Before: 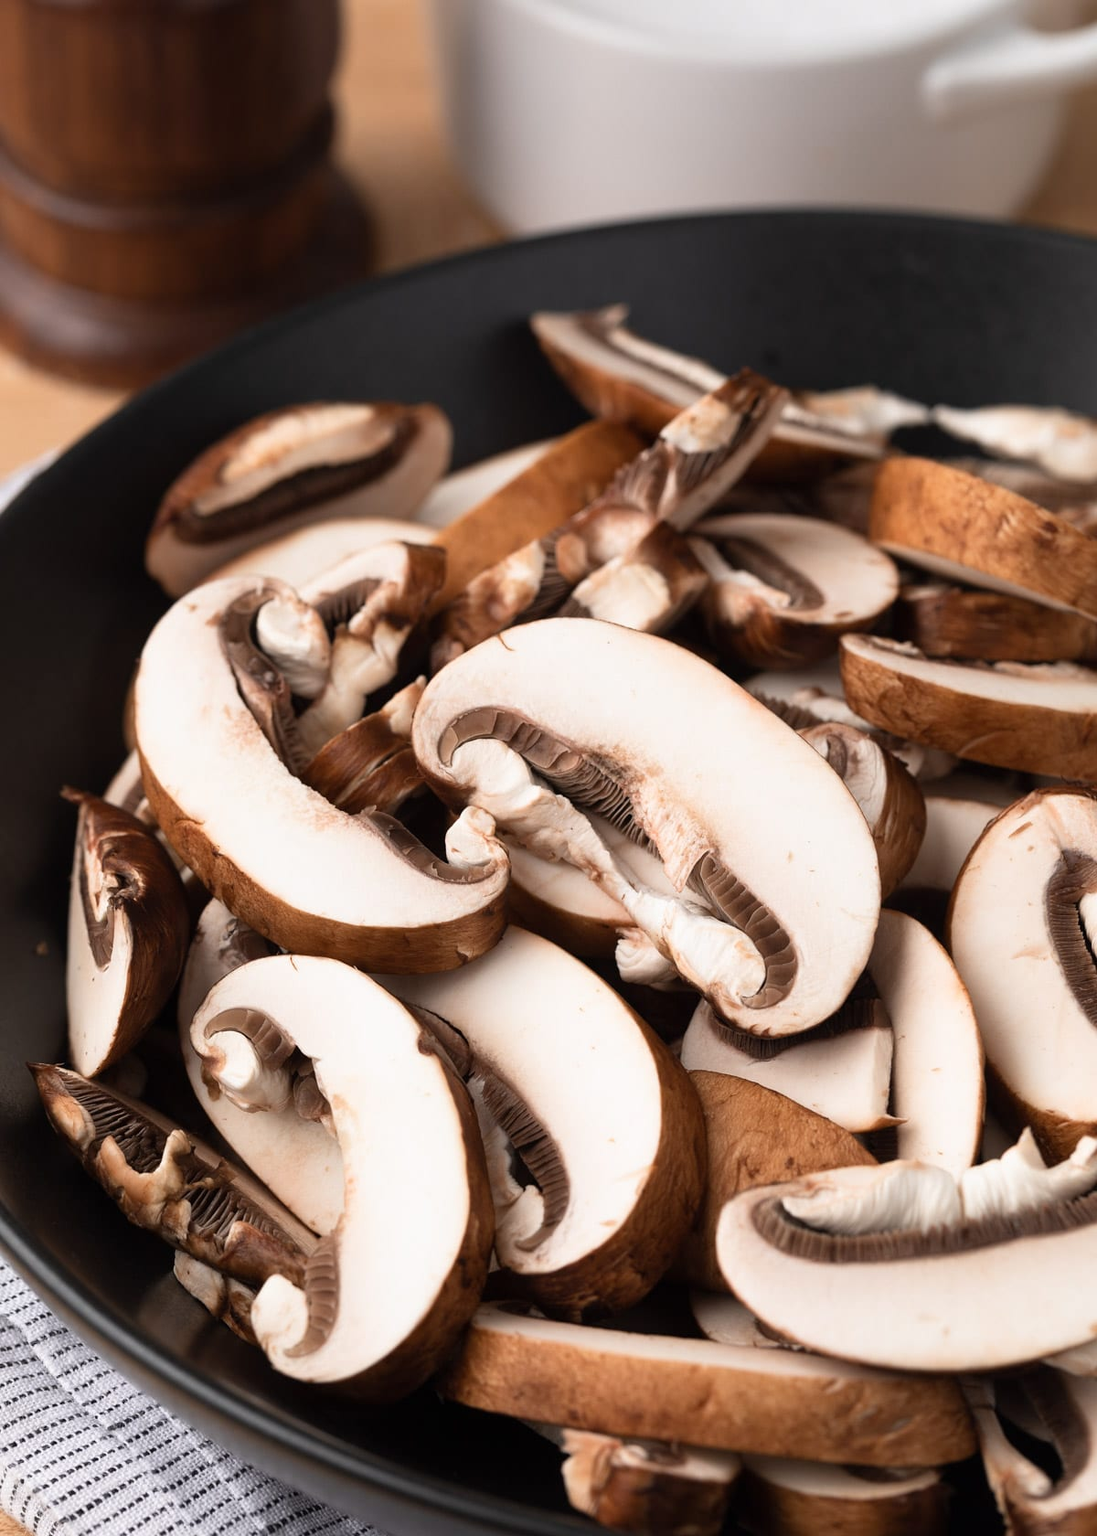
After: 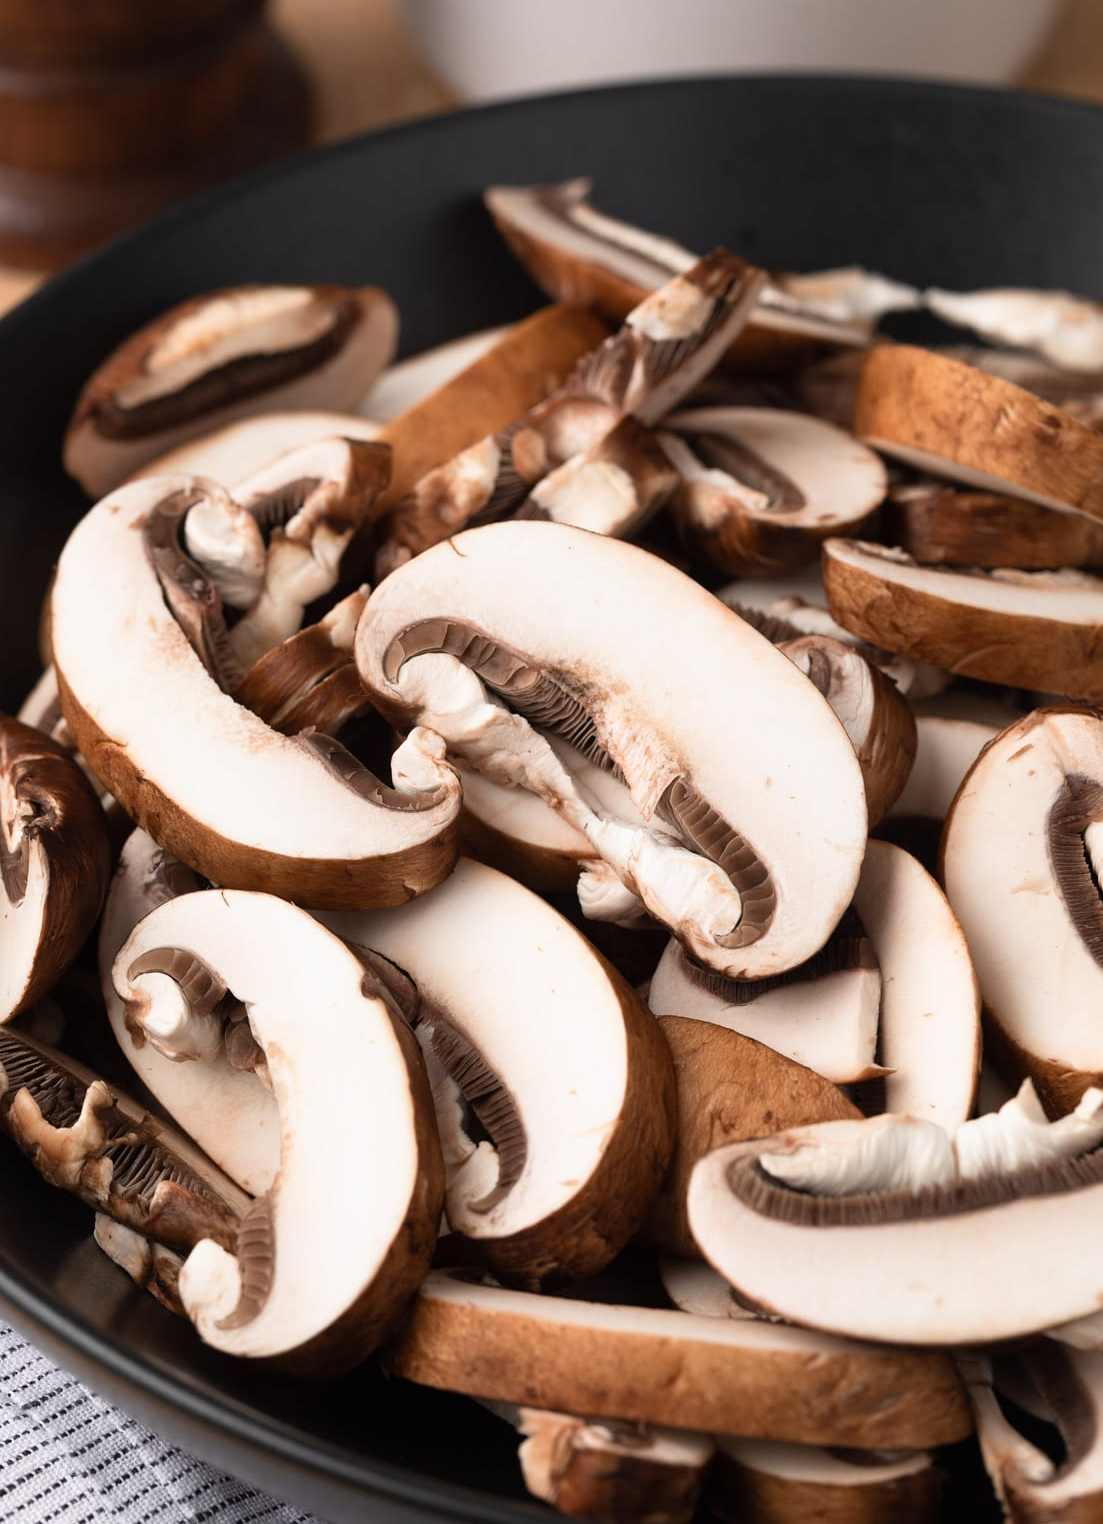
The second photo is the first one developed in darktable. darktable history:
crop and rotate: left 8.074%, top 9.267%
